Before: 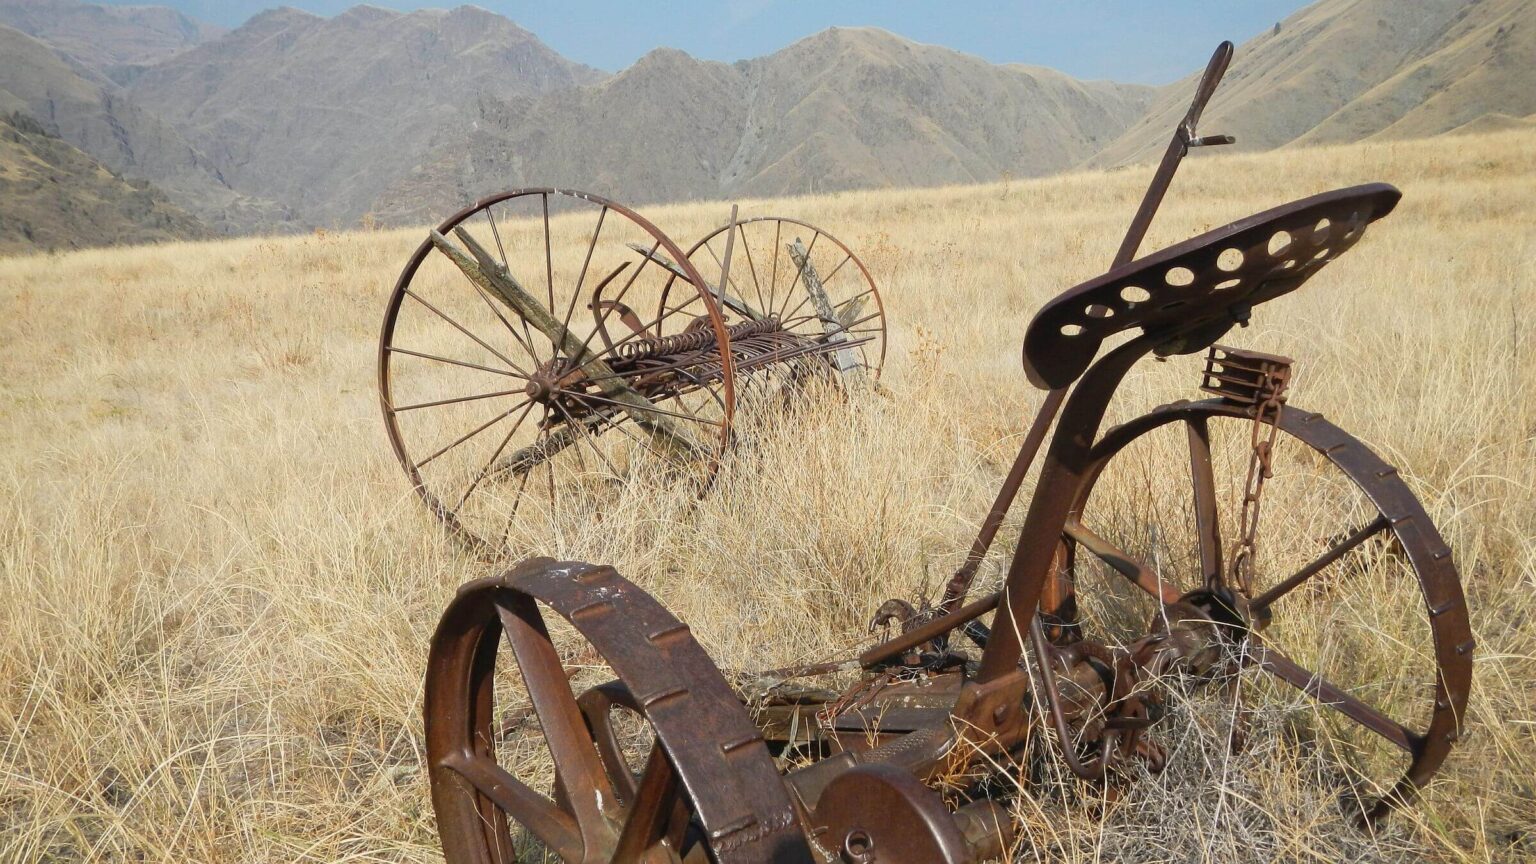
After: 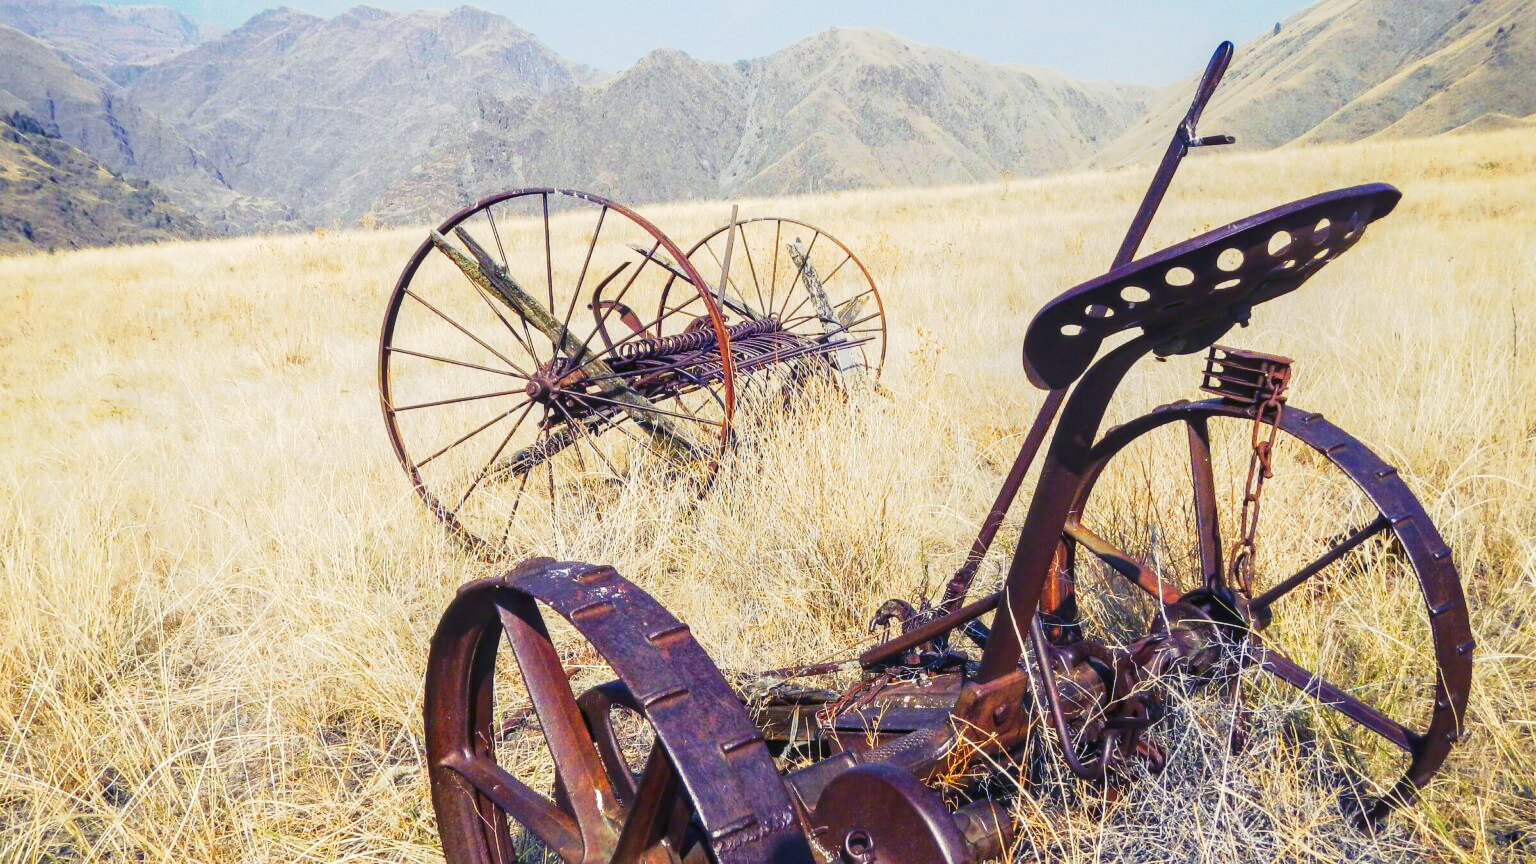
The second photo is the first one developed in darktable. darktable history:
tone curve: curves: ch0 [(0, 0) (0.003, 0.045) (0.011, 0.054) (0.025, 0.069) (0.044, 0.083) (0.069, 0.101) (0.1, 0.119) (0.136, 0.146) (0.177, 0.177) (0.224, 0.221) (0.277, 0.277) (0.335, 0.362) (0.399, 0.452) (0.468, 0.571) (0.543, 0.666) (0.623, 0.758) (0.709, 0.853) (0.801, 0.896) (0.898, 0.945) (1, 1)], preserve colors none
color balance rgb: shadows lift › luminance -28.76%, shadows lift › chroma 15%, shadows lift › hue 270°, power › chroma 1%, power › hue 255°, highlights gain › luminance 7.14%, highlights gain › chroma 2%, highlights gain › hue 90°, global offset › luminance -0.29%, global offset › hue 260°, perceptual saturation grading › global saturation 20%, perceptual saturation grading › highlights -13.92%, perceptual saturation grading › shadows 50%
local contrast: on, module defaults
